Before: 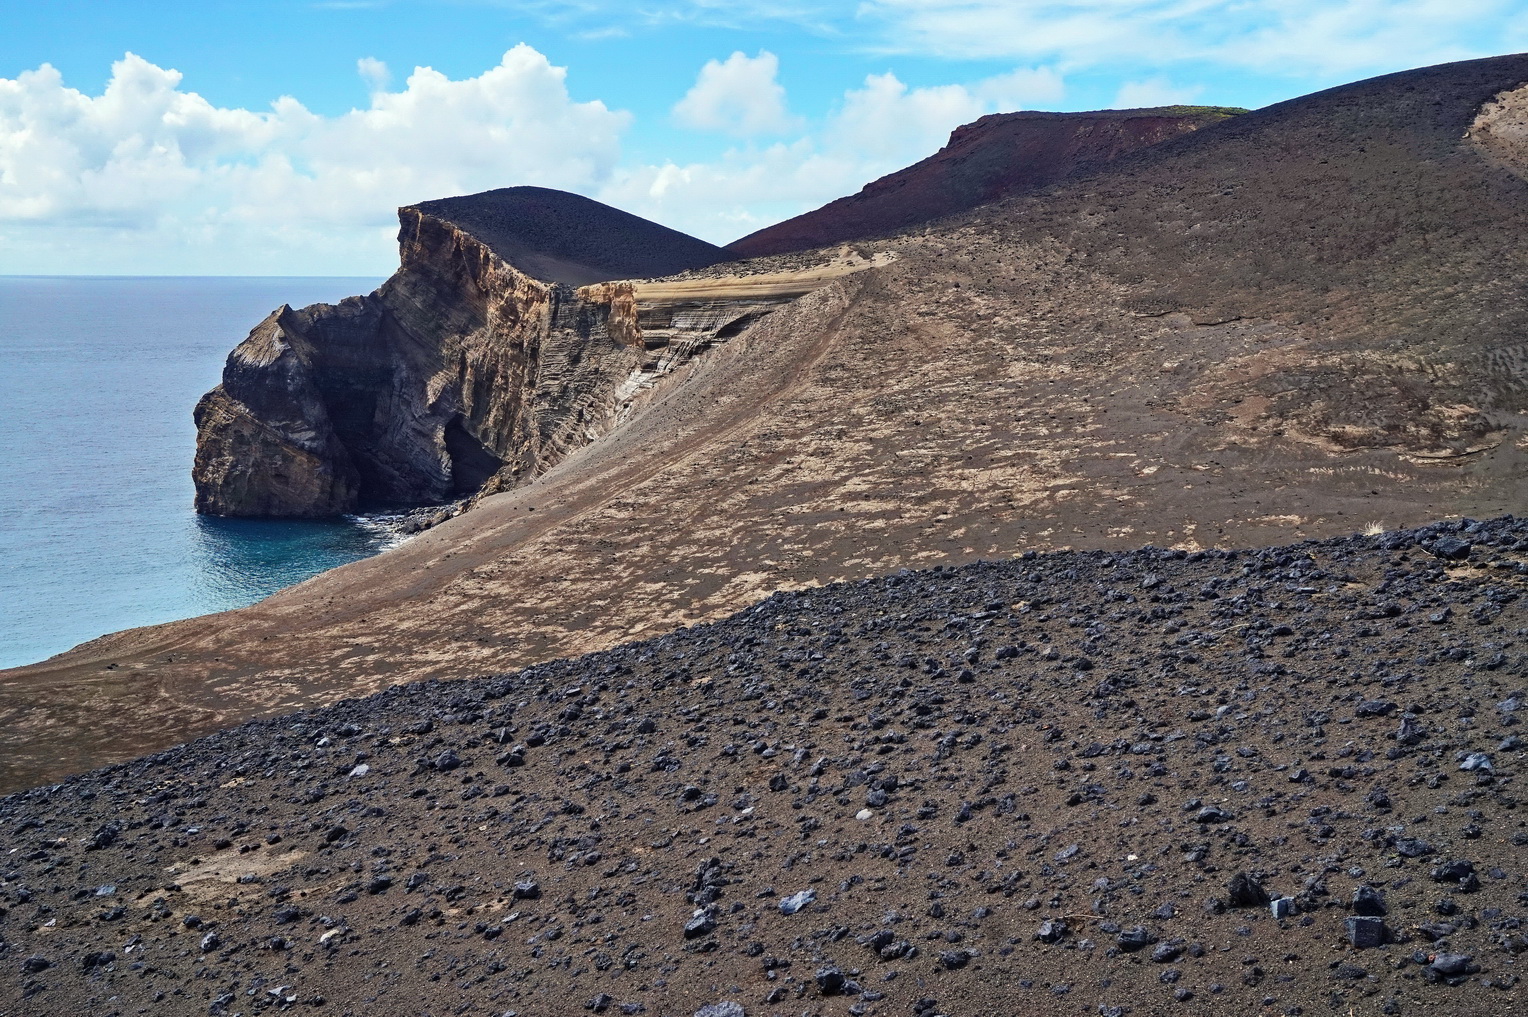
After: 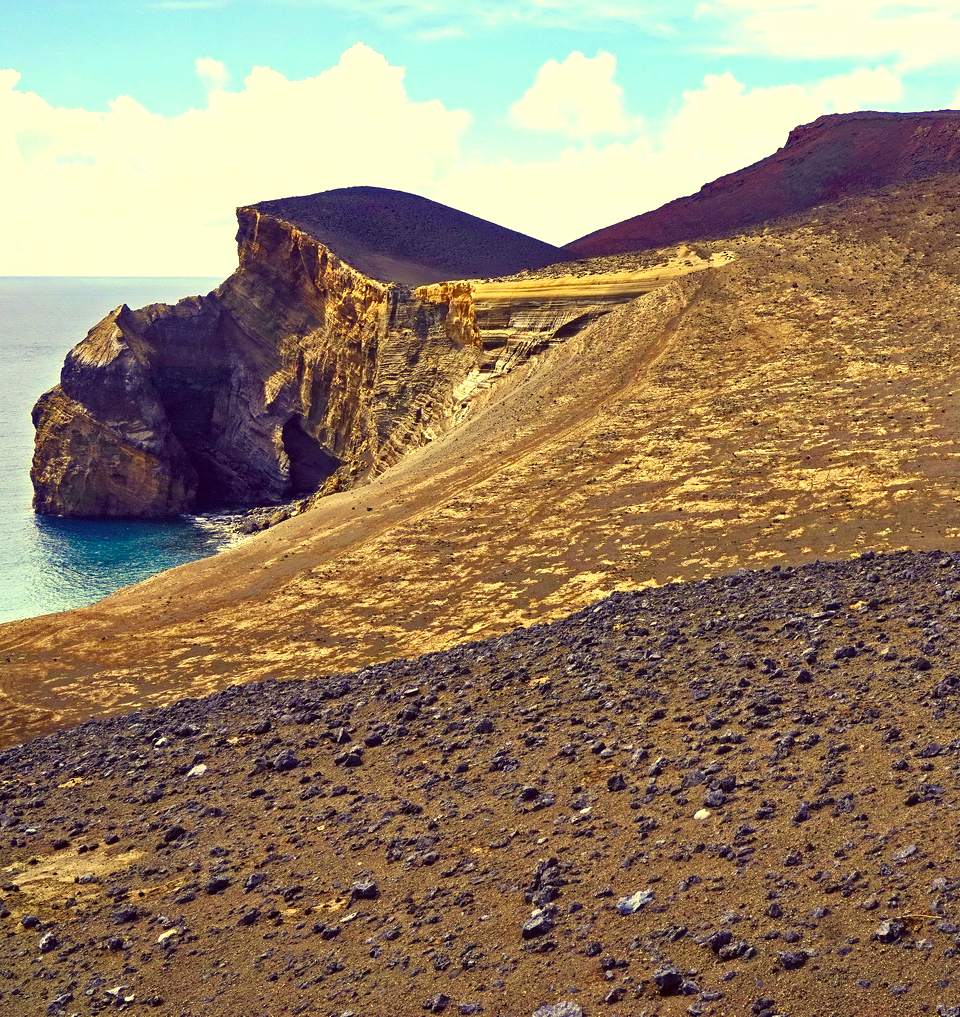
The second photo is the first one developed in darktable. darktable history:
crop: left 10.644%, right 26.528%
color balance rgb: linear chroma grading › shadows -2.2%, linear chroma grading › highlights -15%, linear chroma grading › global chroma -10%, linear chroma grading › mid-tones -10%, perceptual saturation grading › global saturation 45%, perceptual saturation grading › highlights -50%, perceptual saturation grading › shadows 30%, perceptual brilliance grading › global brilliance 18%, global vibrance 45%
color correction: highlights a* -0.482, highlights b* 40, shadows a* 9.8, shadows b* -0.161
